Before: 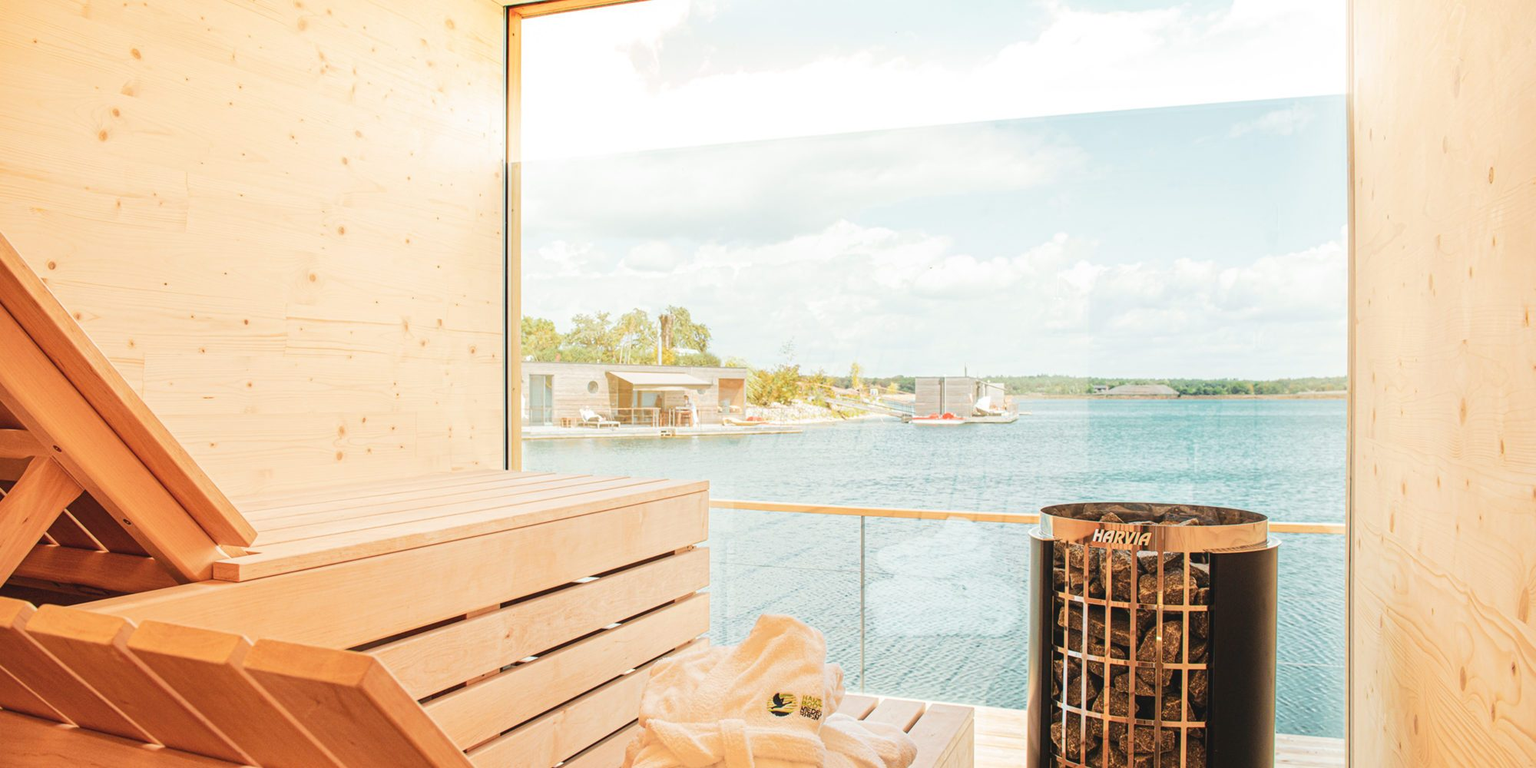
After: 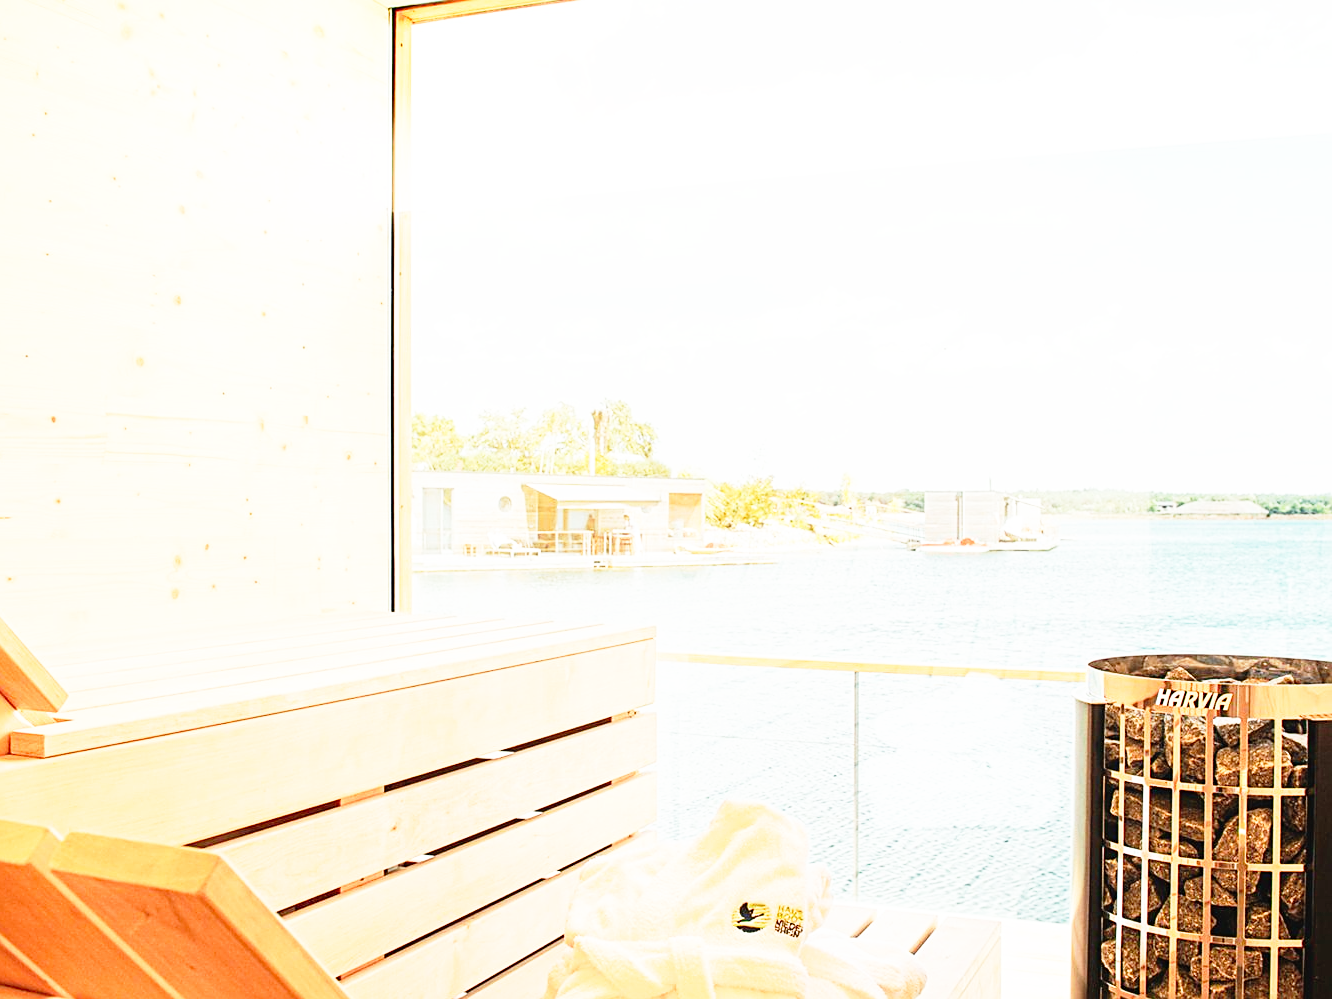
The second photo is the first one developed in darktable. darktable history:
base curve: curves: ch0 [(0, 0) (0.012, 0.01) (0.073, 0.168) (0.31, 0.711) (0.645, 0.957) (1, 1)], preserve colors none
sharpen: on, module defaults
crop and rotate: left 13.362%, right 20.017%
